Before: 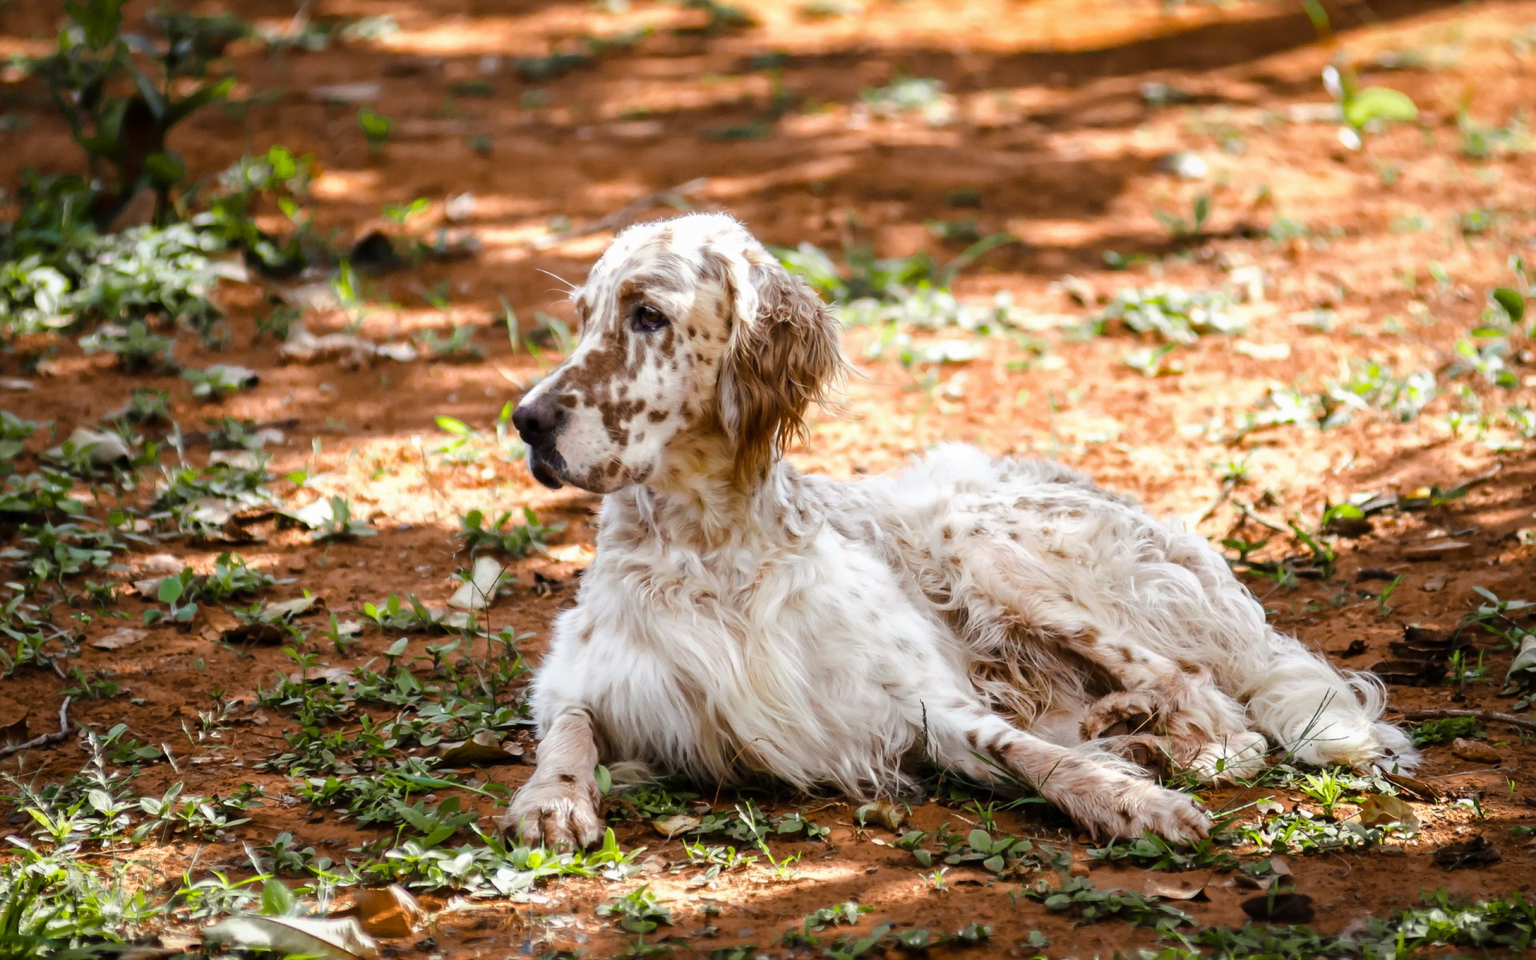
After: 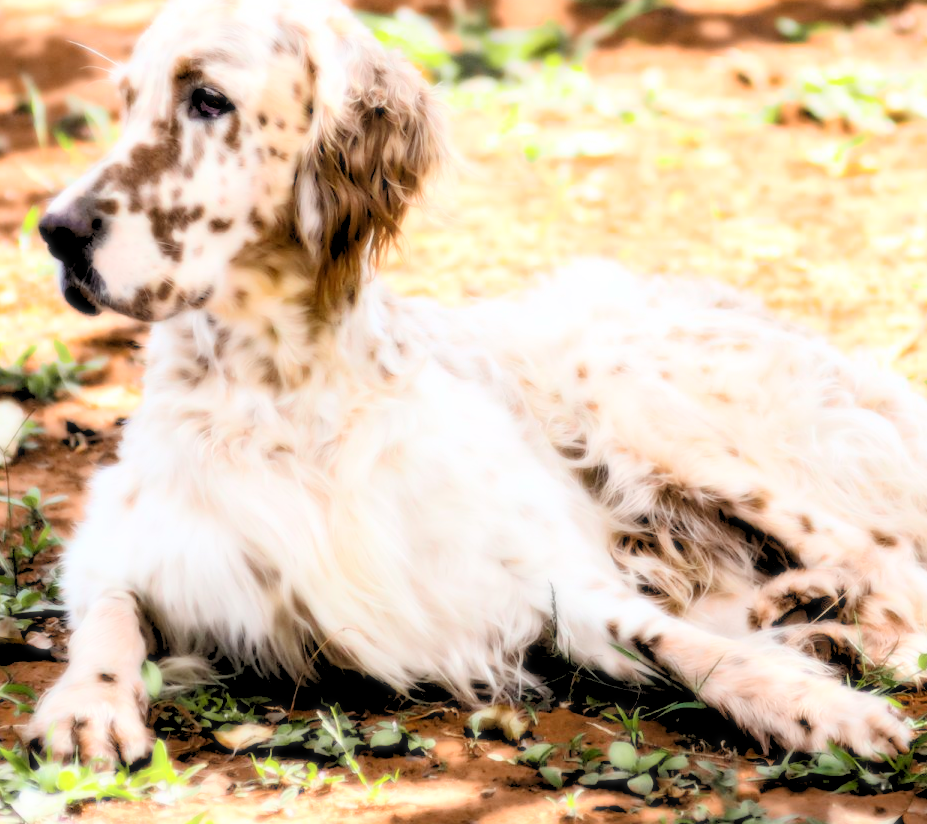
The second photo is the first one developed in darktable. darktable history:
bloom: size 0%, threshold 54.82%, strength 8.31%
rgb levels: preserve colors sum RGB, levels [[0.038, 0.433, 0.934], [0, 0.5, 1], [0, 0.5, 1]]
crop: left 31.379%, top 24.658%, right 20.326%, bottom 6.628%
